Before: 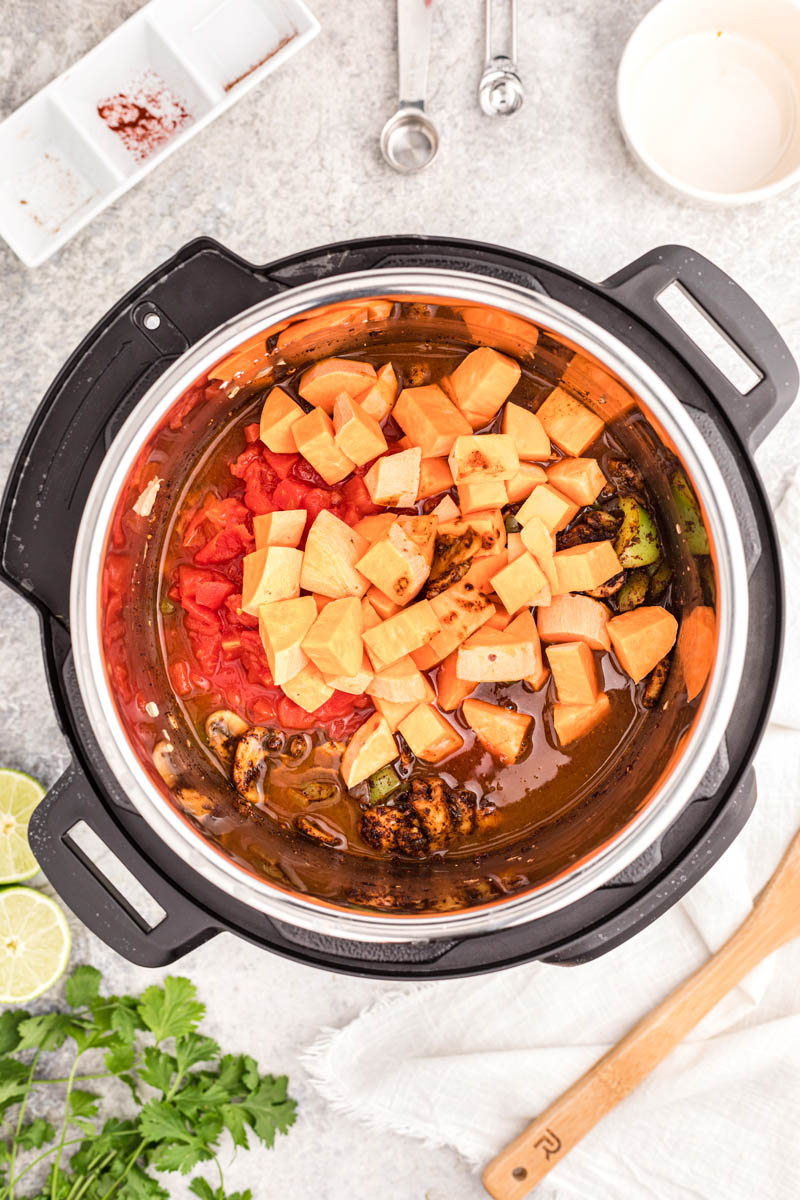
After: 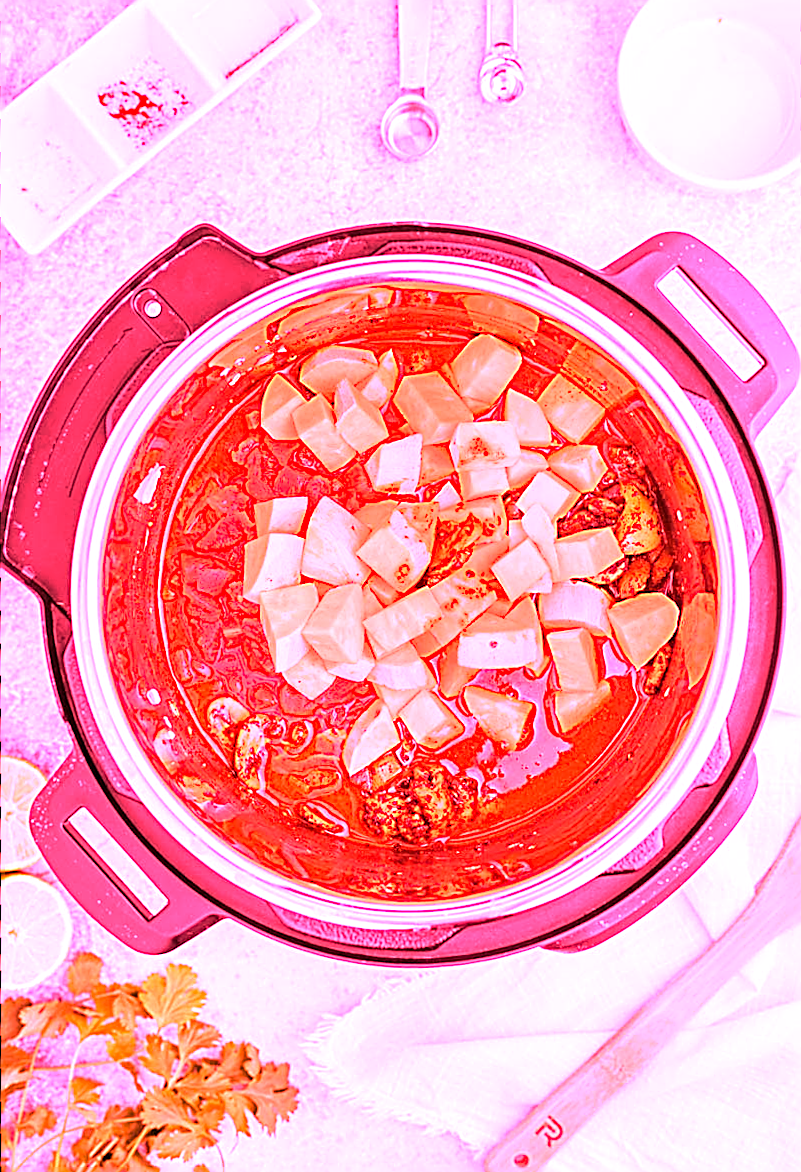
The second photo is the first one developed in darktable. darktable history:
rotate and perspective: rotation -1.75°, automatic cropping off
tone equalizer: on, module defaults
crop and rotate: angle -1.69°
white balance: red 4.26, blue 1.802
sharpen: on, module defaults
